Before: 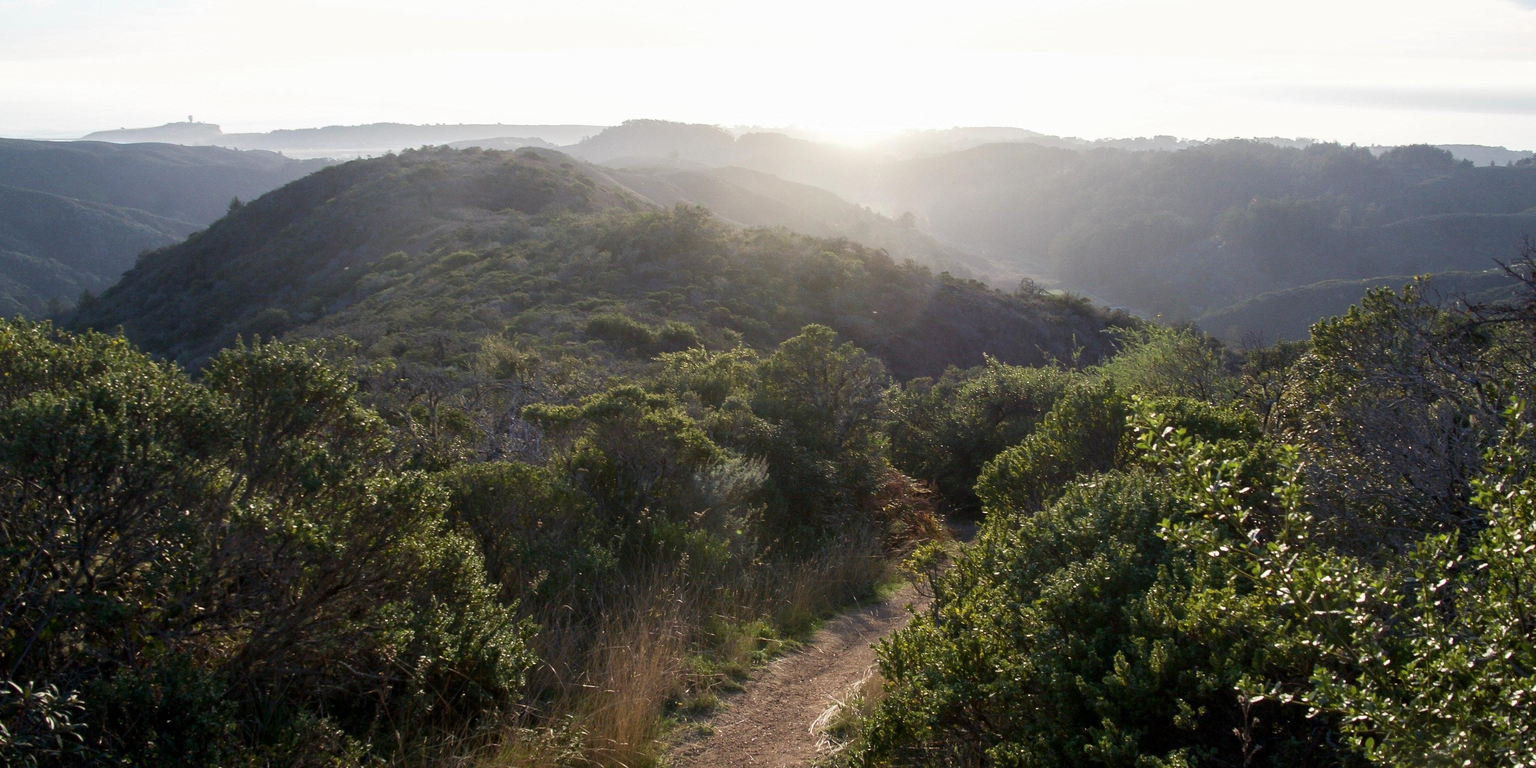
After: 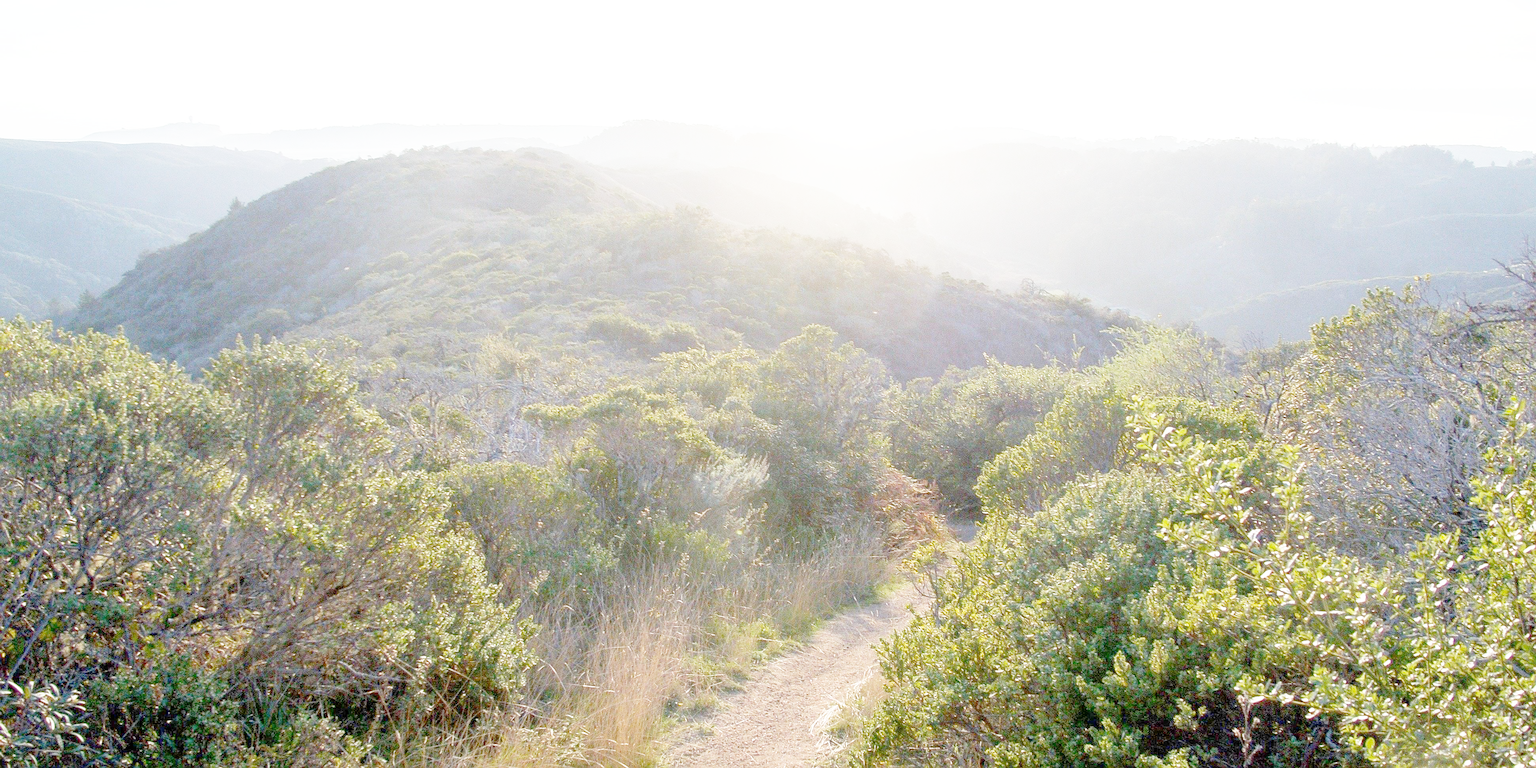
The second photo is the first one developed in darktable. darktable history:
sharpen: amount 0.6
base curve: curves: ch0 [(0, 0) (0.008, 0.007) (0.022, 0.029) (0.048, 0.089) (0.092, 0.197) (0.191, 0.399) (0.275, 0.534) (0.357, 0.65) (0.477, 0.78) (0.542, 0.833) (0.799, 0.973) (1, 1)], preserve colors none
color look up table: target L [81.66, 72.35, 62.32, 47.62, 200.04, 100.14, 94.98, 84.87, 72.18, 68.45, 68.2, 72.06, 57.86, 56.16, 51.08, 45, 36.09, 60.02, 58.07, 50.51, 32.35, 38.46, 14.11, 70.08, 58.1, 56.53, 0 ×23], target a [4.324, -22.64, -40.38, -15.01, 0, 0, 0.084, 0.144, 22.9, 46.53, 24.13, 0.286, 55.02, 0.727, 64.73, 23.84, 1.017, 9.468, 56.72, 12.77, 29.61, 21.16, 0.976, -29.27, -5.803, -22.13, 0 ×23], target b [86.81, 68.1, 43.13, 34.6, 0, 0, 1.082, 2.072, 24.72, 66.96, 70.94, 1.872, 26.55, 1.344, 42.06, 23.38, -0.215, -27.95, -10.83, -59.44, -25.52, -69.95, -0.626, -0.504, -26.19, -28.89, 0 ×23], num patches 26
